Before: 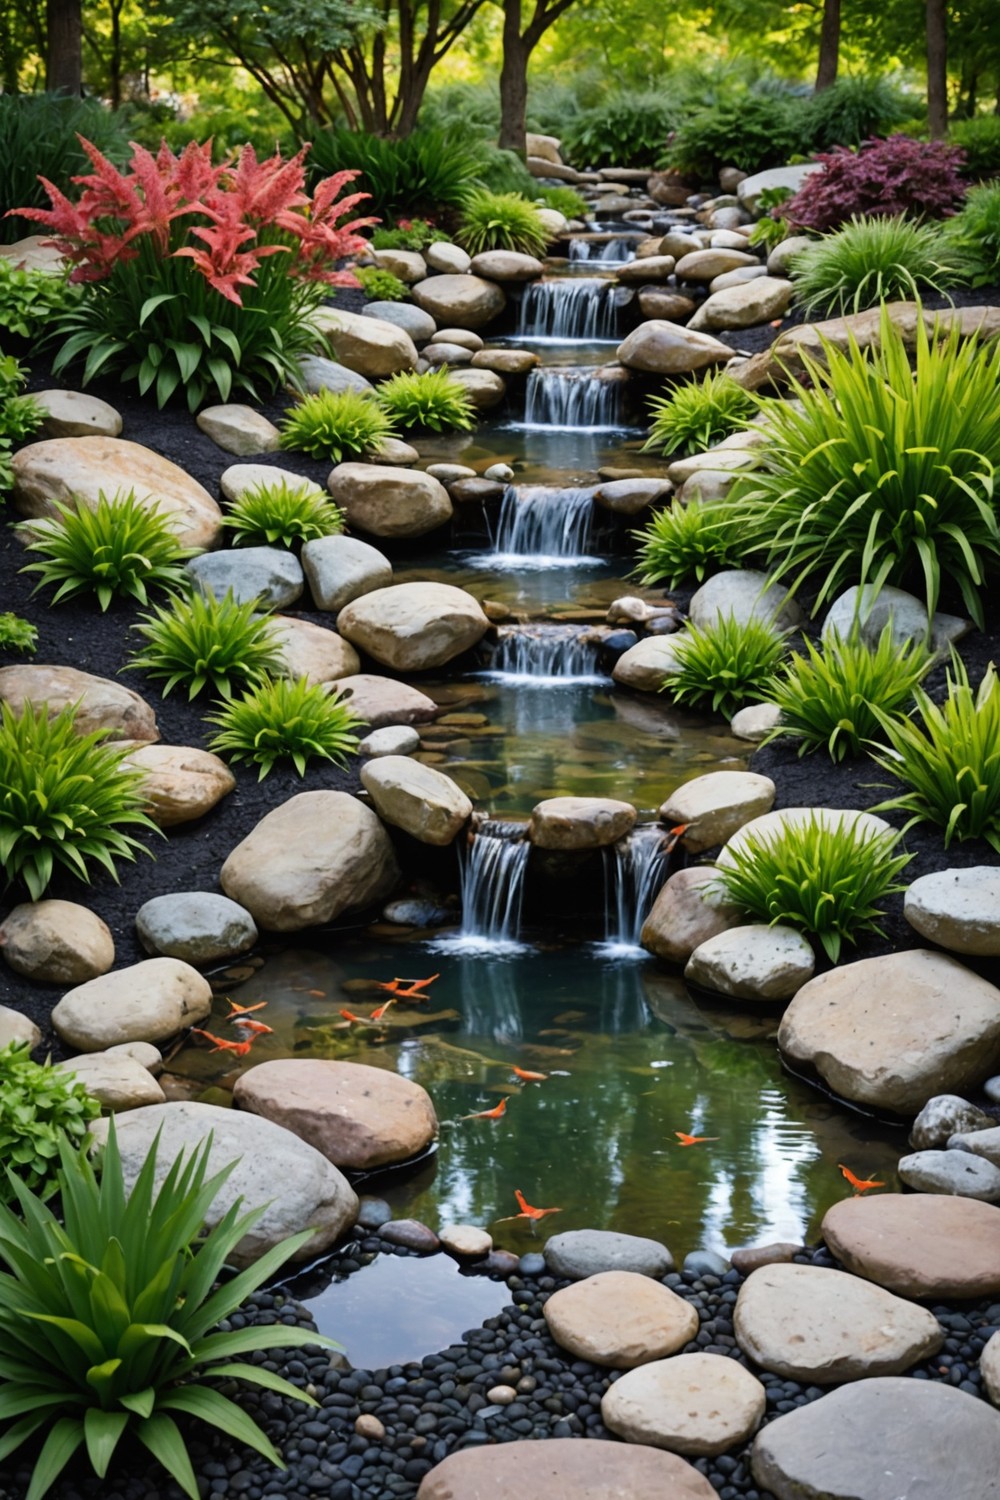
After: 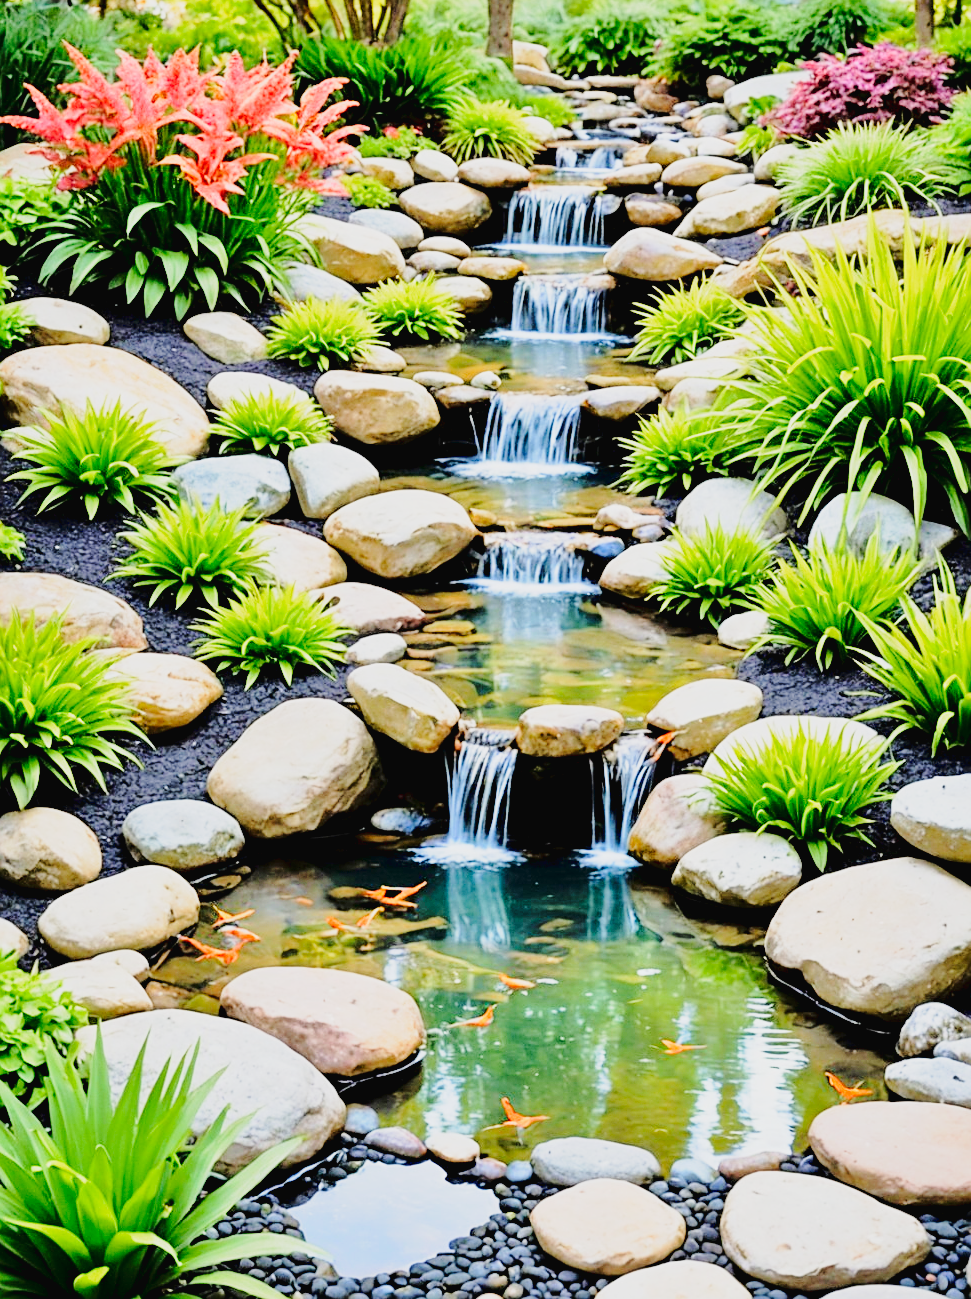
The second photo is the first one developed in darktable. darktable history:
tone equalizer: -7 EV 0.145 EV, -6 EV 0.569 EV, -5 EV 1.17 EV, -4 EV 1.36 EV, -3 EV 1.14 EV, -2 EV 0.6 EV, -1 EV 0.152 EV
crop: left 1.317%, top 6.188%, right 1.549%, bottom 7.182%
exposure: black level correction 0.004, exposure 0.42 EV, compensate highlight preservation false
tone curve: curves: ch0 [(0, 0.023) (0.184, 0.168) (0.491, 0.519) (0.748, 0.765) (1, 0.919)]; ch1 [(0, 0) (0.179, 0.173) (0.322, 0.32) (0.424, 0.424) (0.496, 0.501) (0.563, 0.586) (0.761, 0.803) (1, 1)]; ch2 [(0, 0) (0.434, 0.447) (0.483, 0.487) (0.557, 0.541) (0.697, 0.68) (1, 1)], color space Lab, linked channels, preserve colors none
sharpen: on, module defaults
base curve: curves: ch0 [(0, 0) (0.028, 0.03) (0.121, 0.232) (0.46, 0.748) (0.859, 0.968) (1, 1)], preserve colors none
contrast brightness saturation: contrast 0.046, brightness 0.069, saturation 0.014
